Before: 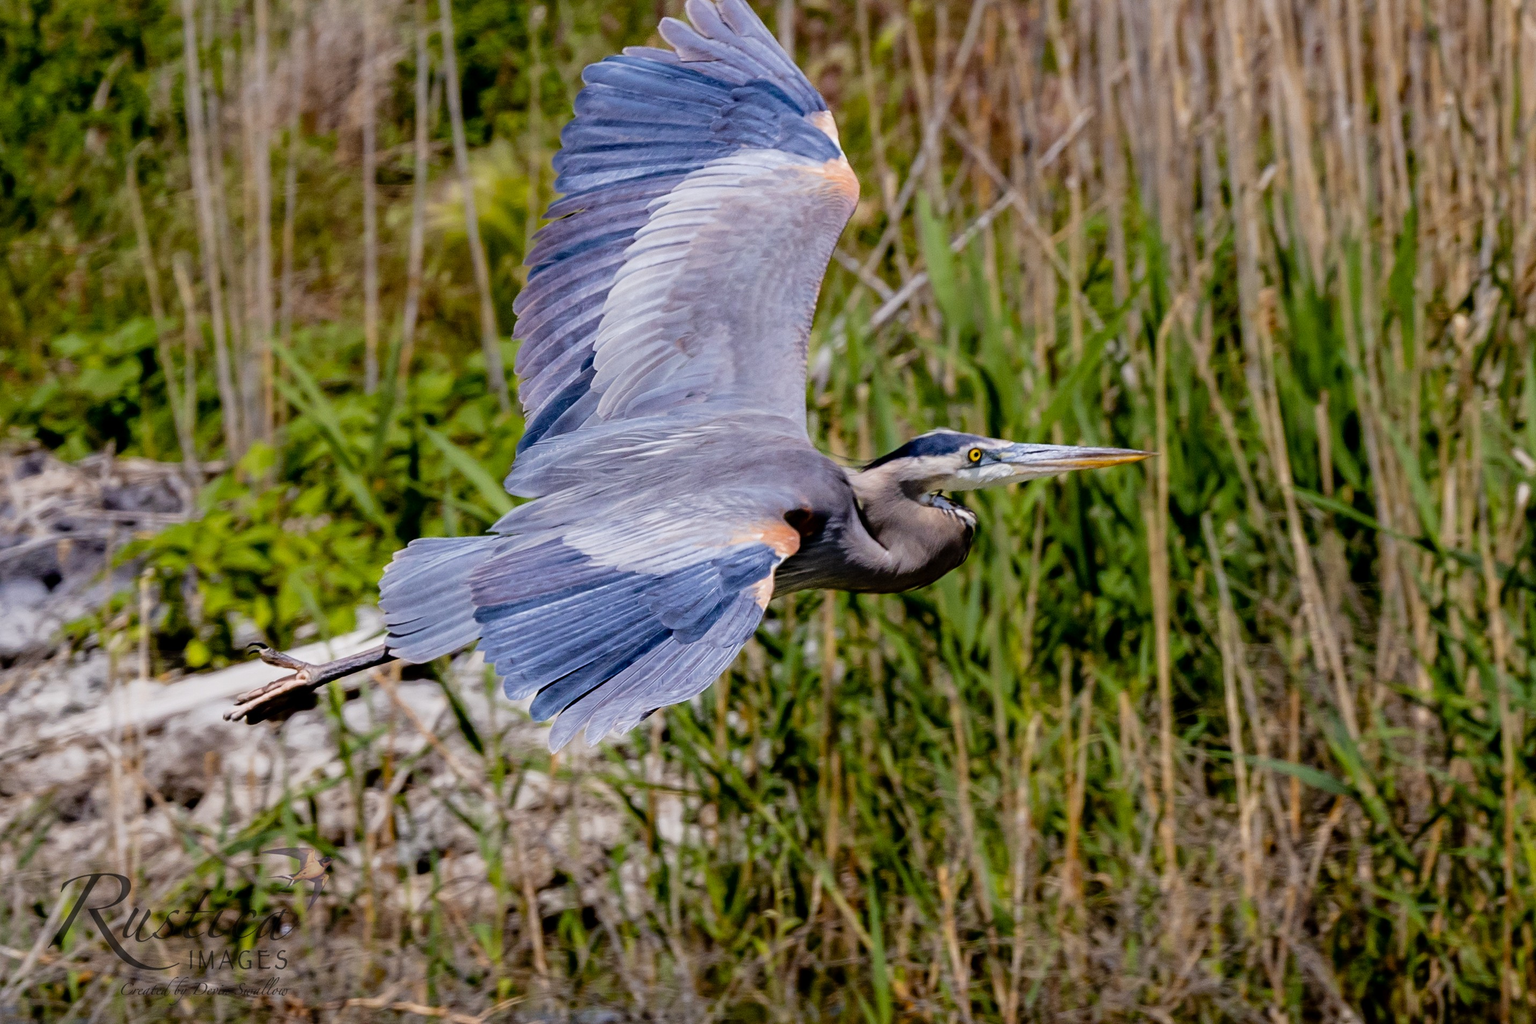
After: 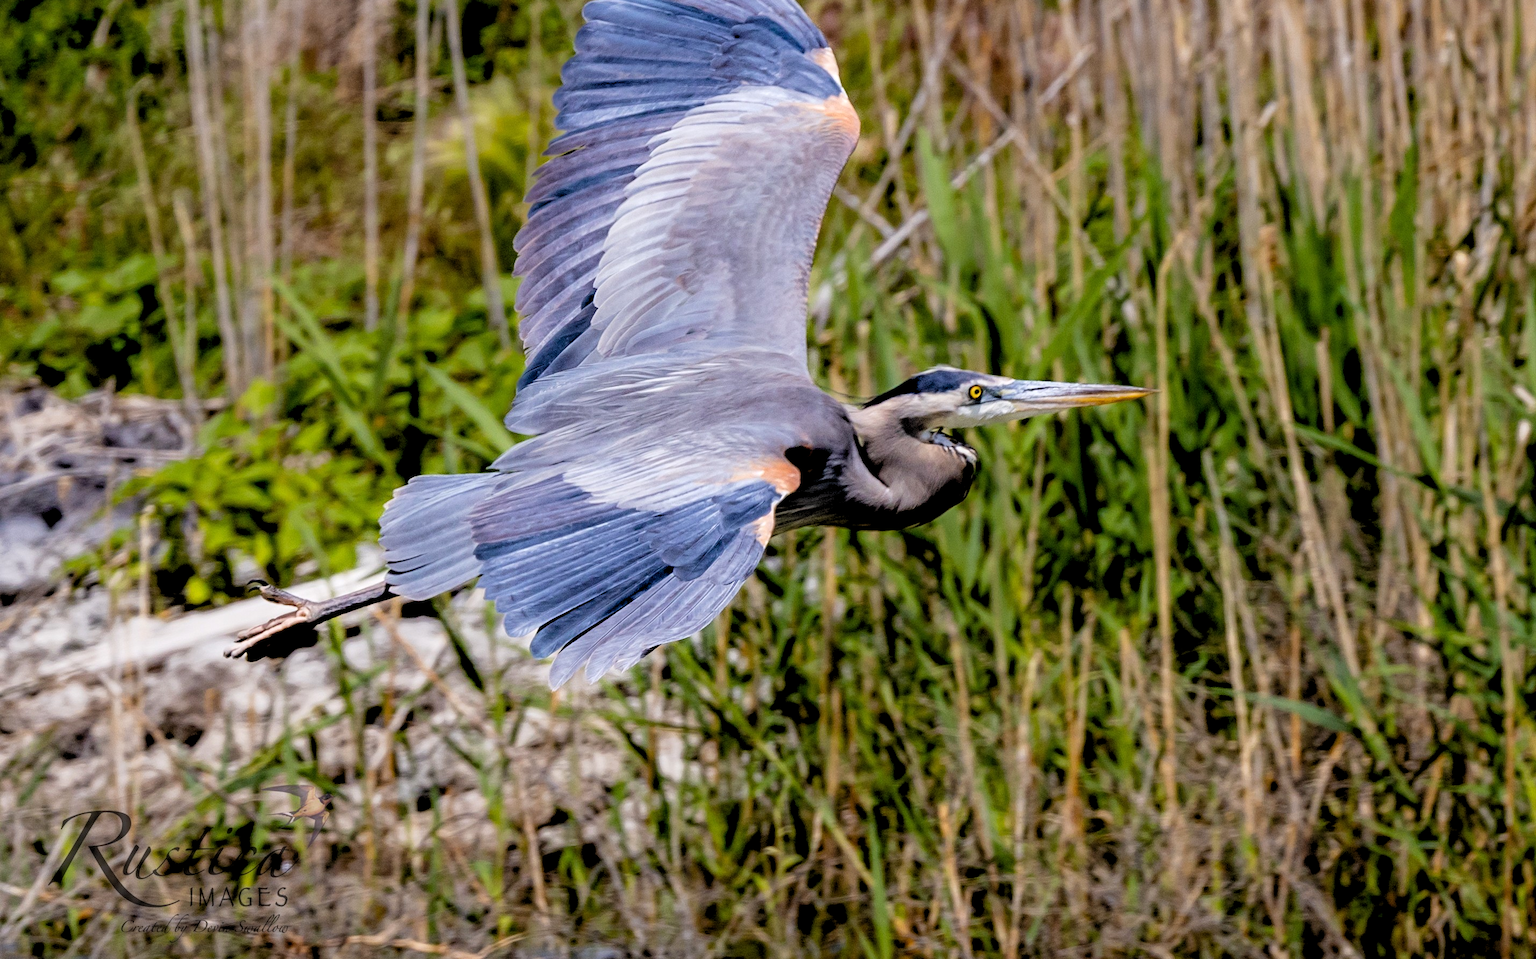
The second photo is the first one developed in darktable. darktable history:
crop and rotate: top 6.25%
rgb levels: levels [[0.01, 0.419, 0.839], [0, 0.5, 1], [0, 0.5, 1]]
